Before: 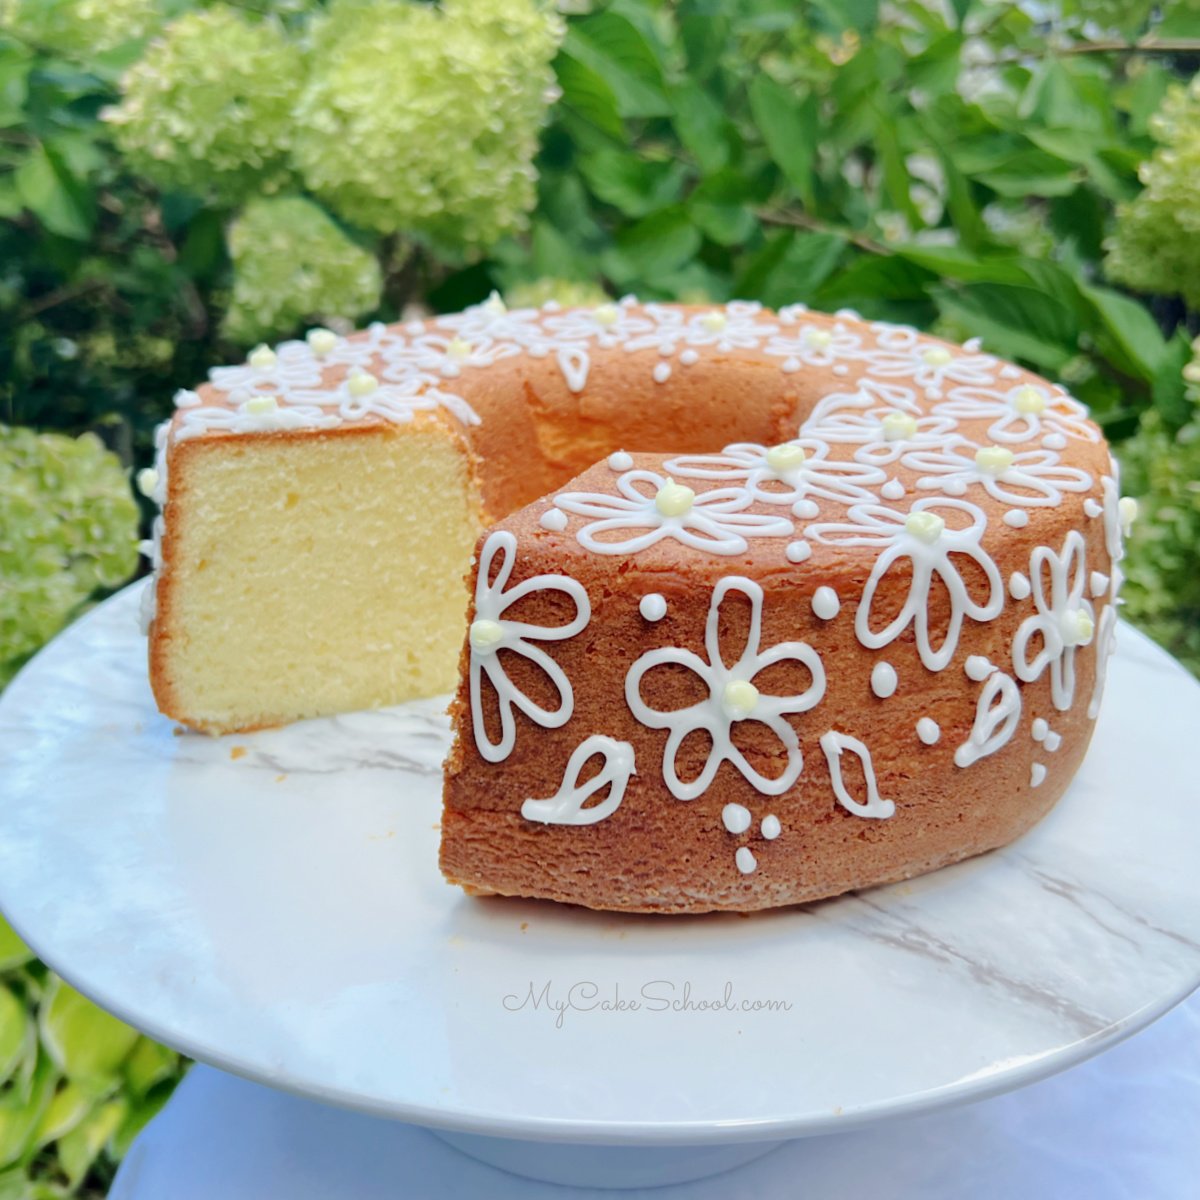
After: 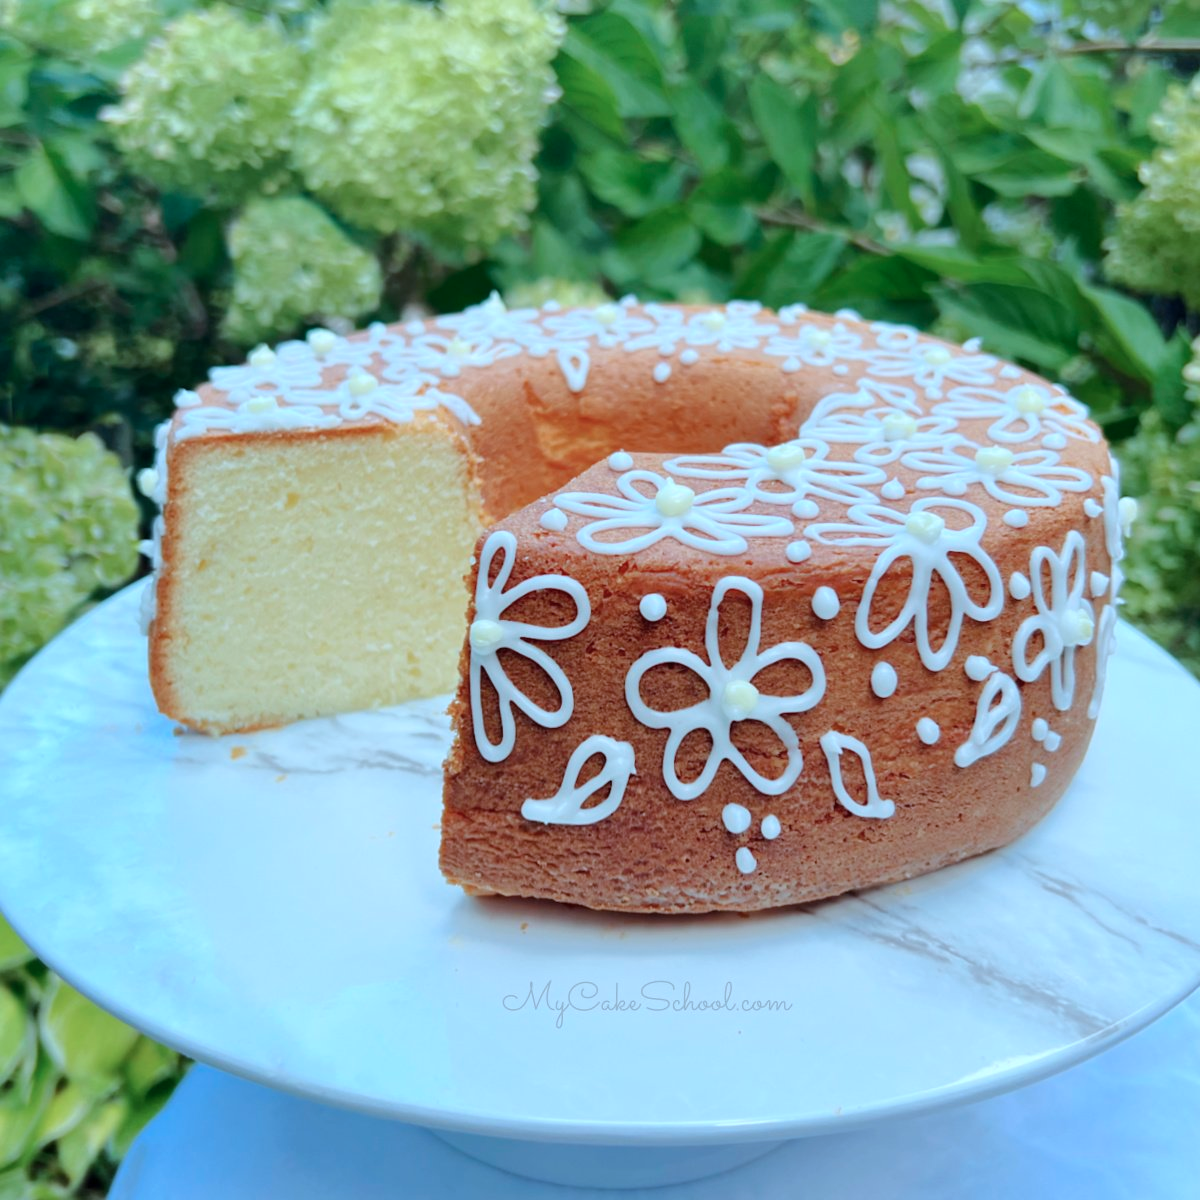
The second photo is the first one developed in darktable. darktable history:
white balance: red 1.009, blue 0.985
color correction: highlights a* -9.35, highlights b* -23.15
